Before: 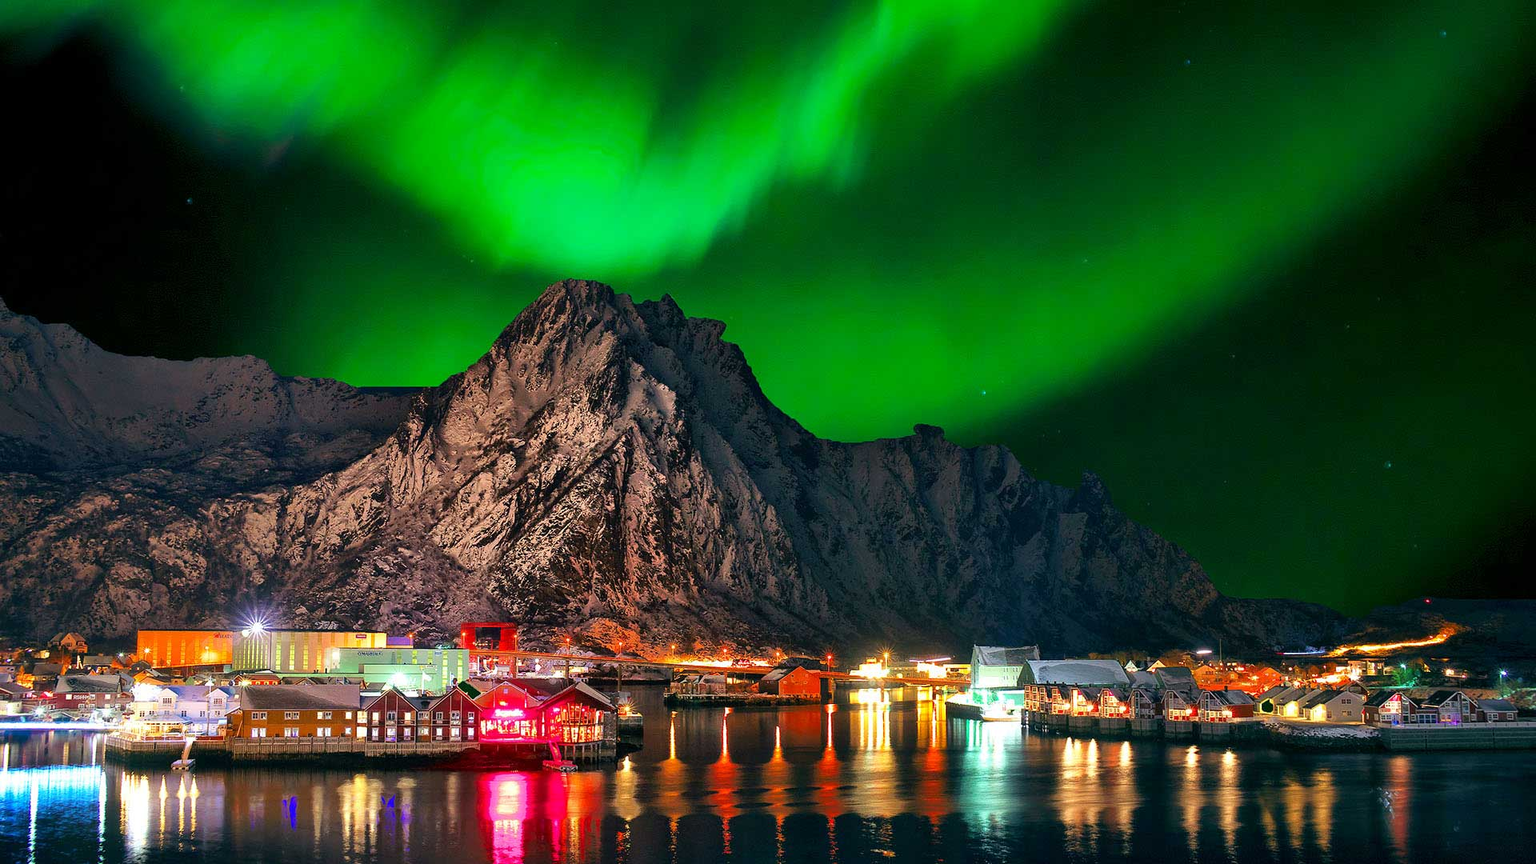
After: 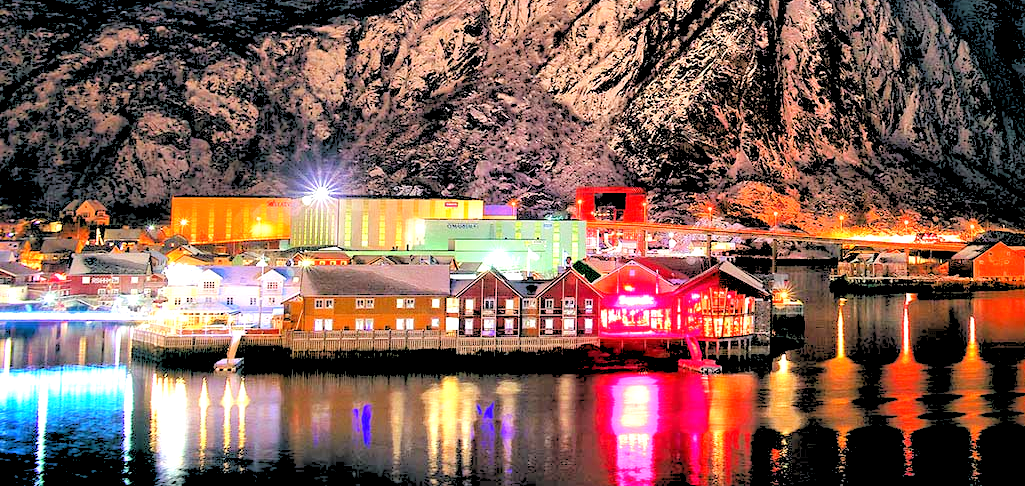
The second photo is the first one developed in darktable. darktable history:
crop and rotate: top 54.778%, right 46.61%, bottom 0.159%
exposure: black level correction 0, exposure 0.5 EV, compensate highlight preservation false
rgb levels: levels [[0.027, 0.429, 0.996], [0, 0.5, 1], [0, 0.5, 1]]
